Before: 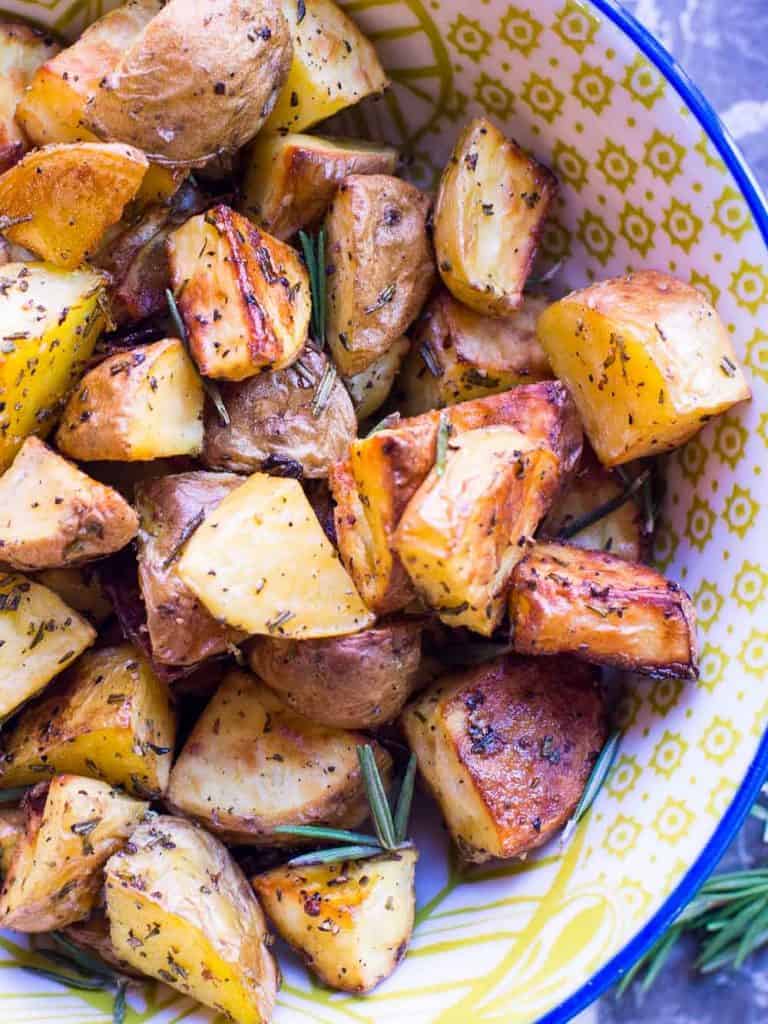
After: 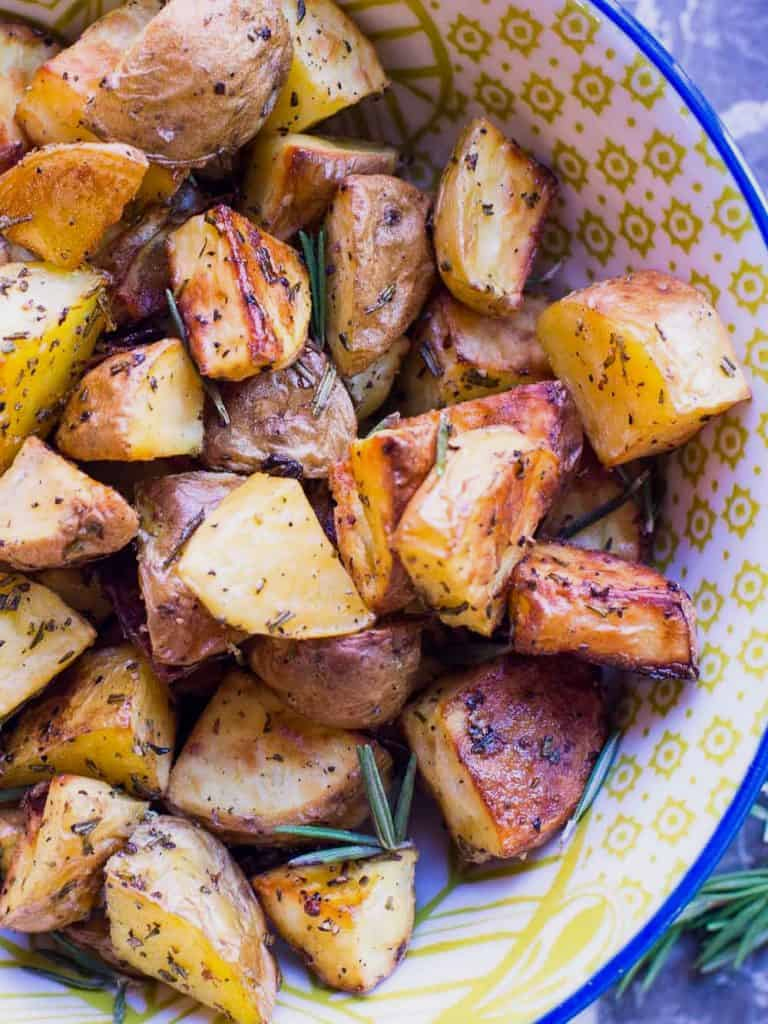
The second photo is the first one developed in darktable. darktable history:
exposure: exposure -0.205 EV, compensate highlight preservation false
